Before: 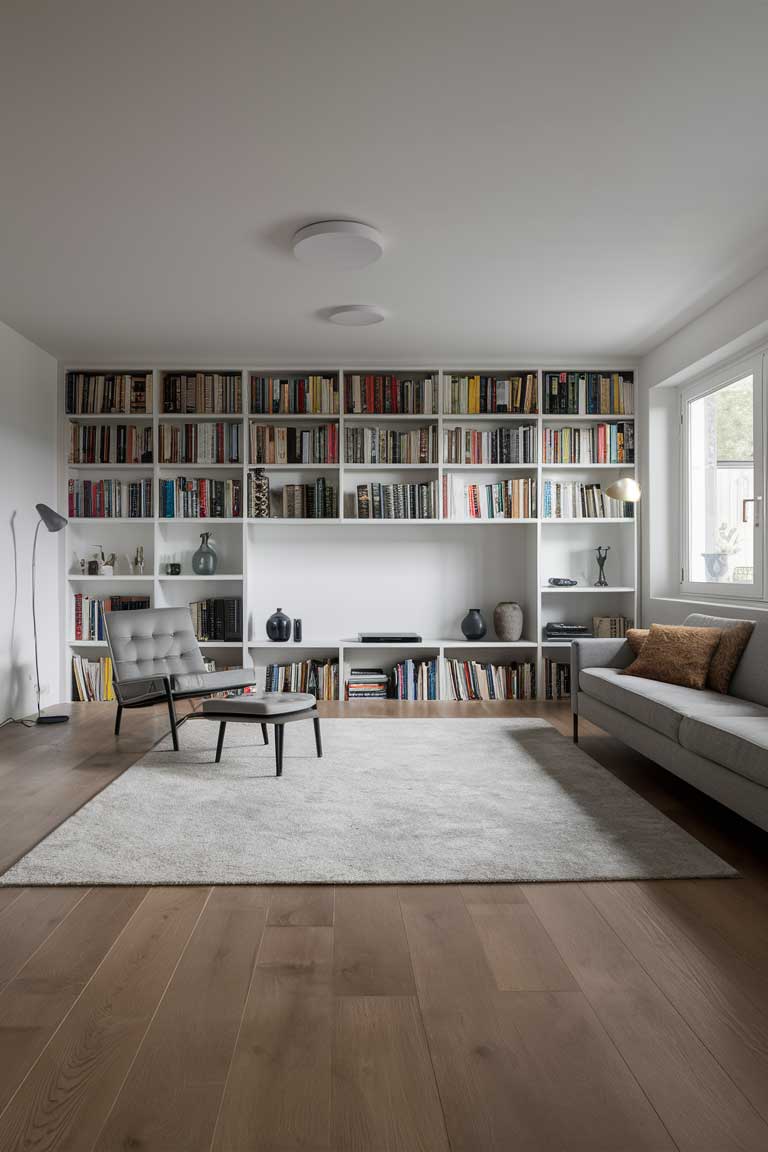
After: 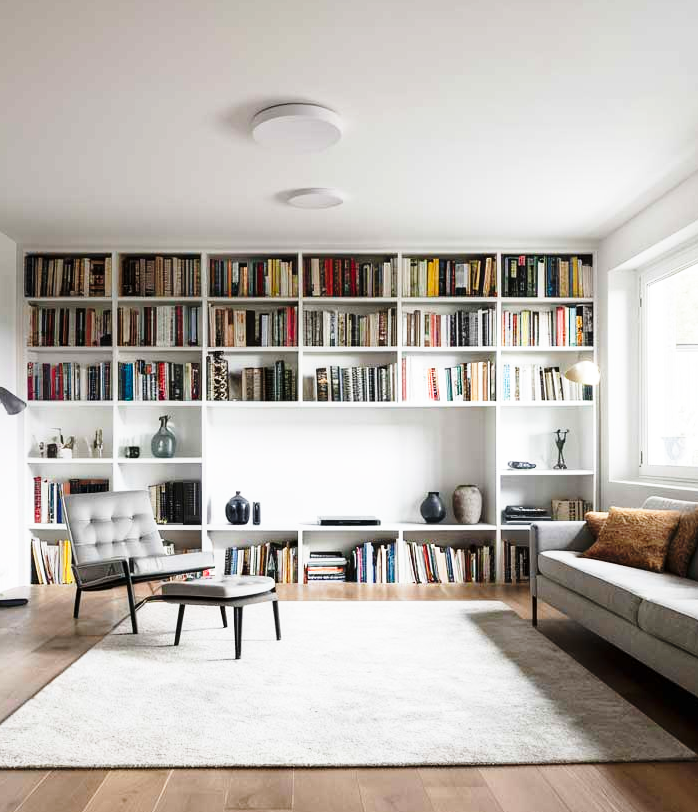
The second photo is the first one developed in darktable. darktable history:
base curve: curves: ch0 [(0, 0) (0.026, 0.03) (0.109, 0.232) (0.351, 0.748) (0.669, 0.968) (1, 1)], preserve colors none
crop: left 5.398%, top 10.219%, right 3.69%, bottom 19.23%
